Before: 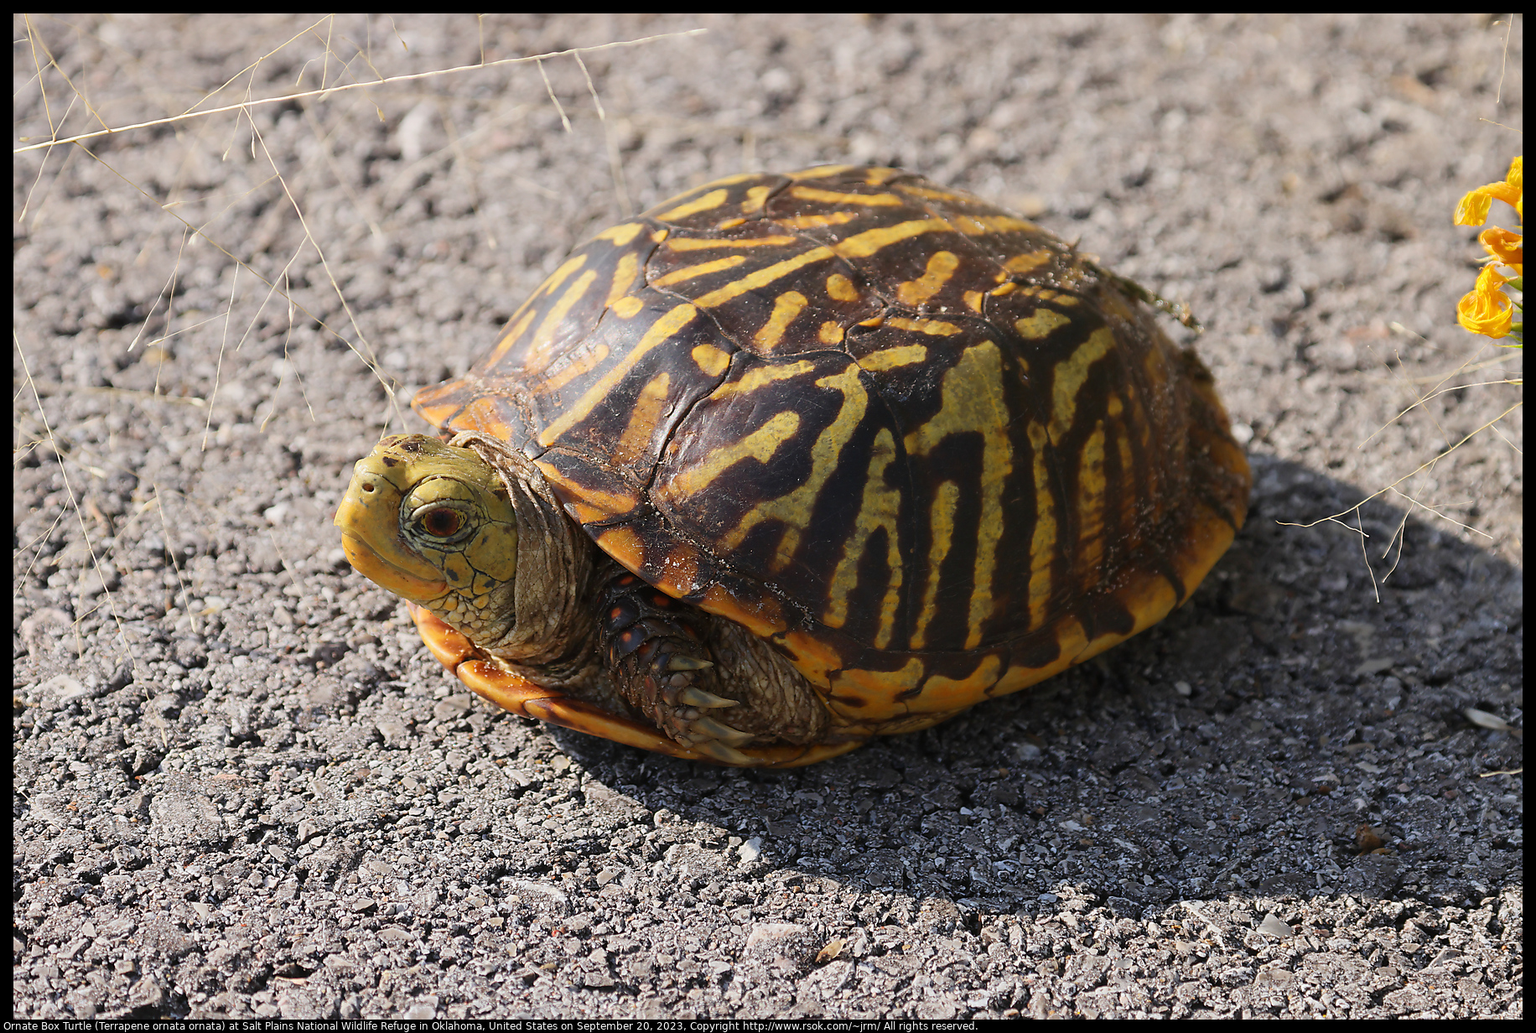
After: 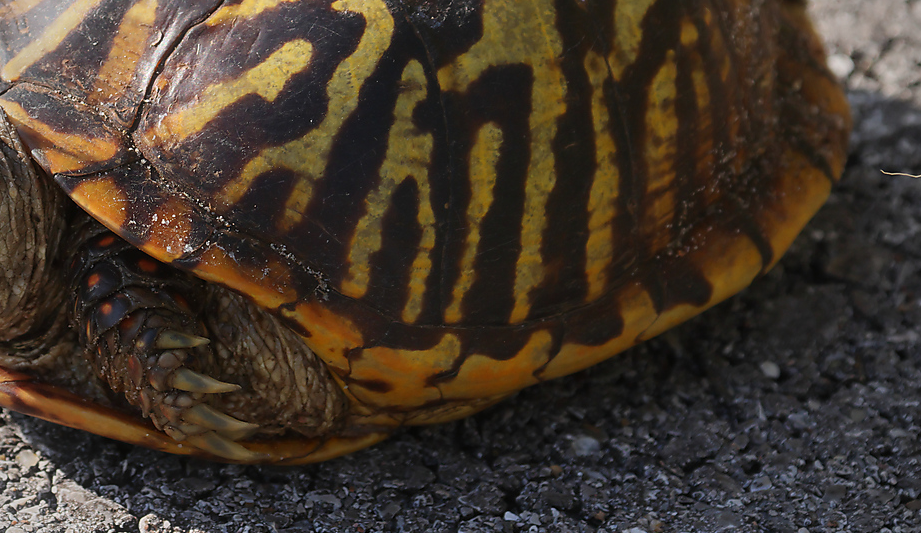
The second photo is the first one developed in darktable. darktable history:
crop: left 35.03%, top 36.625%, right 14.663%, bottom 20.057%
bloom: size 5%, threshold 95%, strength 15%
vignetting: fall-off radius 60.92%
